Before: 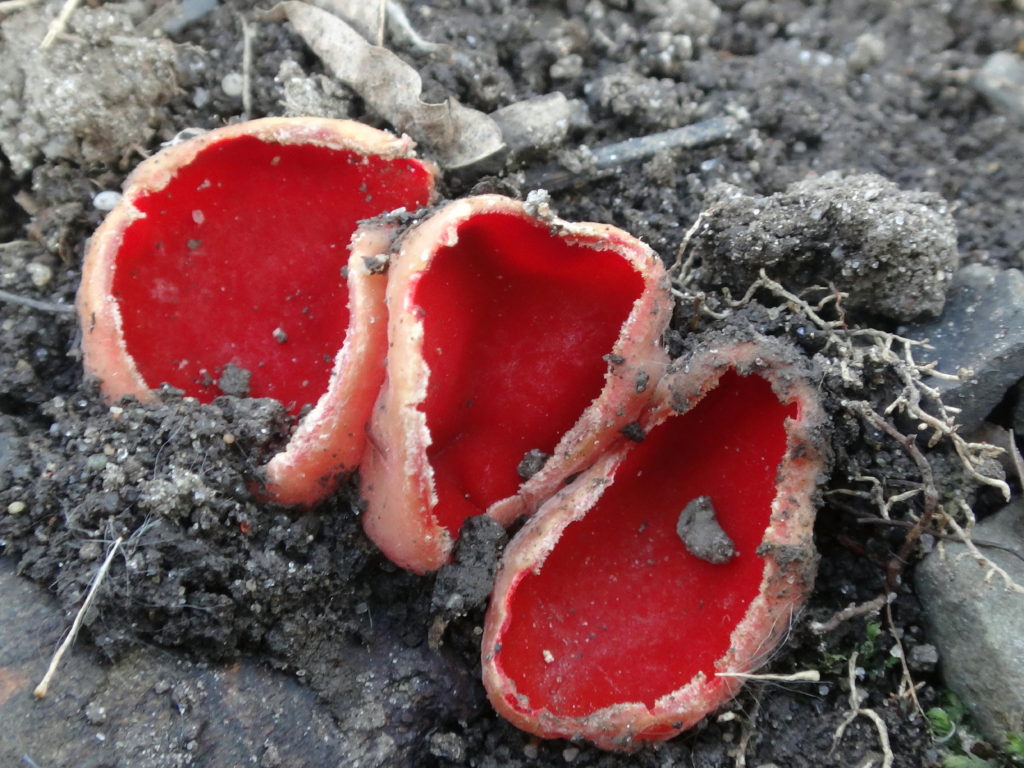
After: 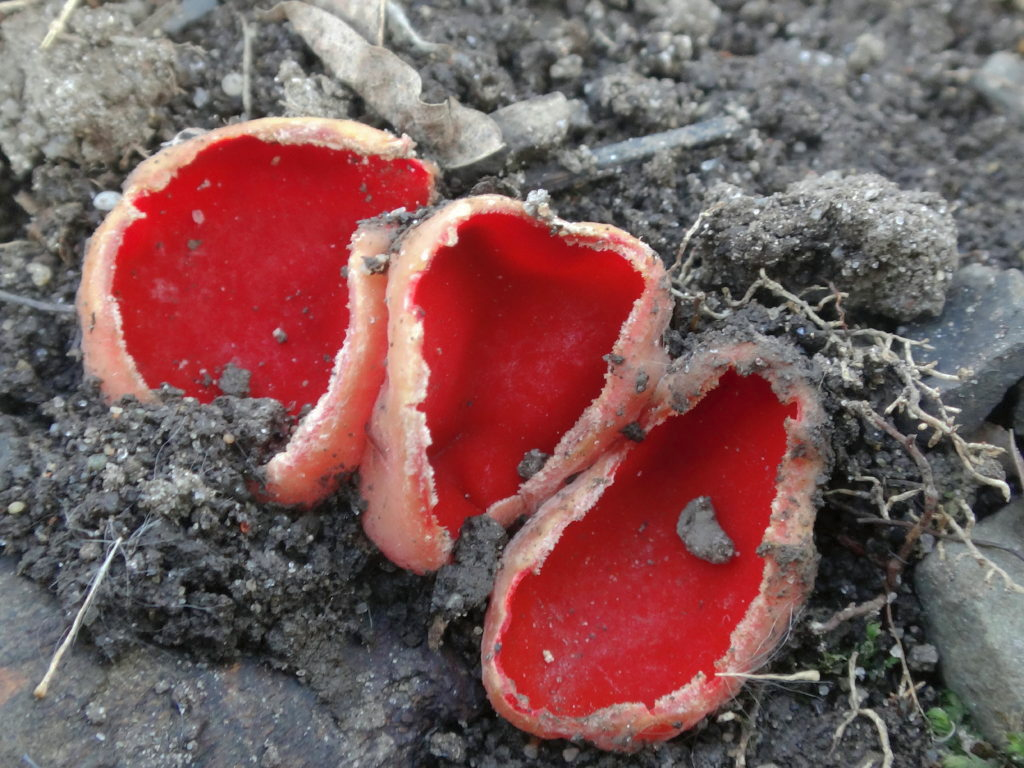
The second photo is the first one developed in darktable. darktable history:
shadows and highlights: highlights color adjustment 78.82%
